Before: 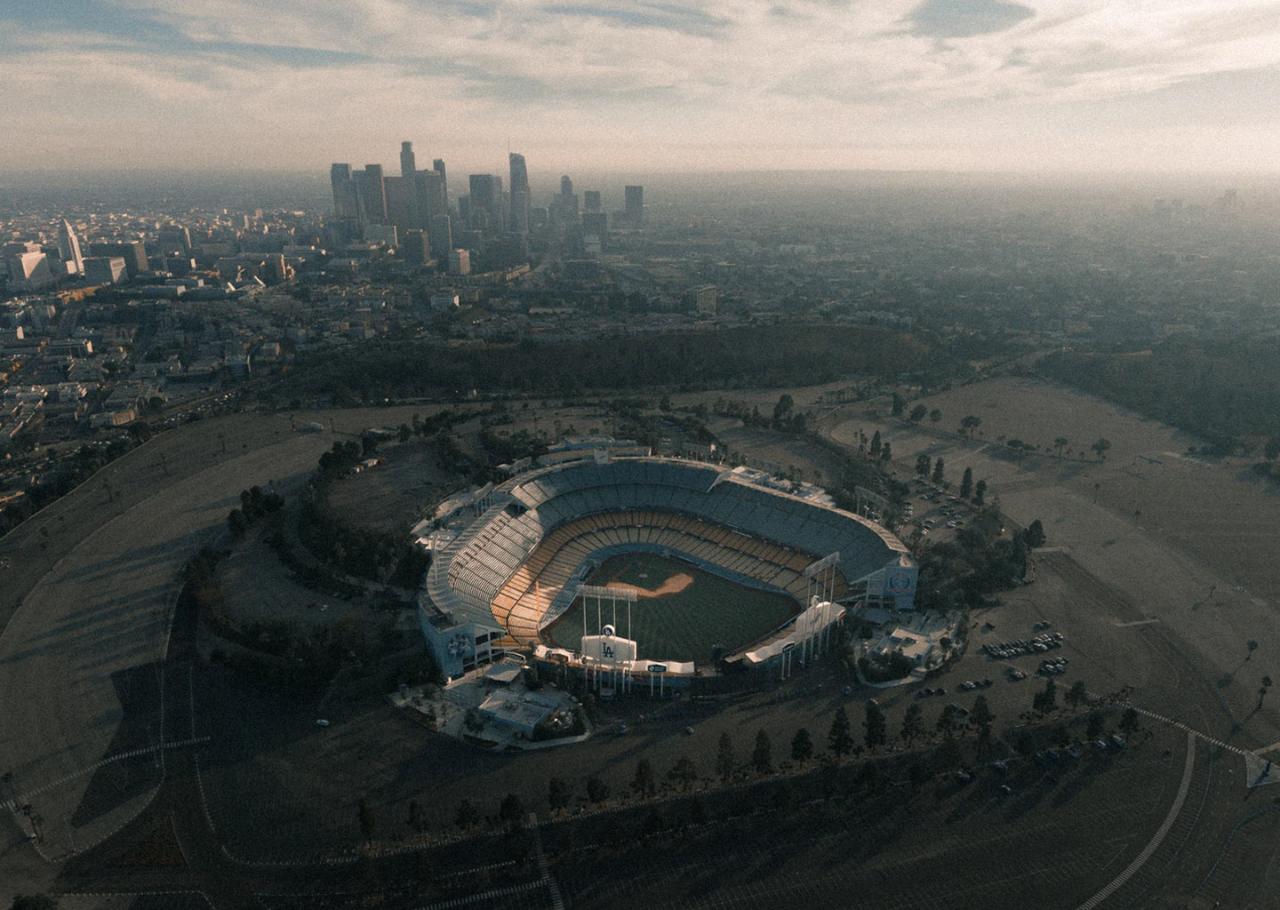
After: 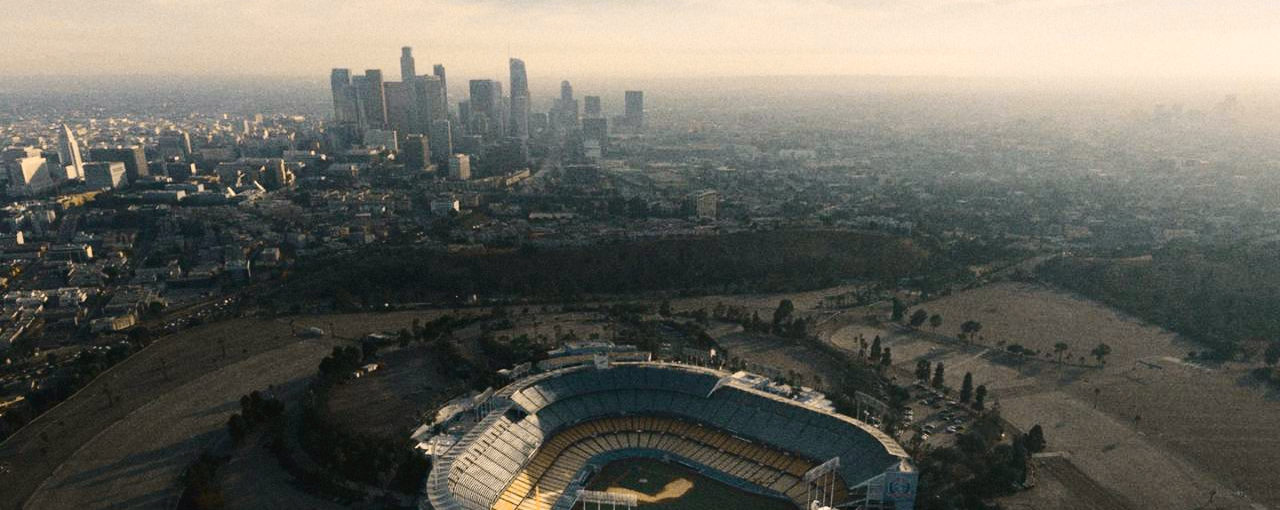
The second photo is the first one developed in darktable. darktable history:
tone curve: curves: ch0 [(0.003, 0.023) (0.071, 0.052) (0.236, 0.197) (0.466, 0.557) (0.631, 0.764) (0.806, 0.906) (1, 1)]; ch1 [(0, 0) (0.262, 0.227) (0.417, 0.386) (0.469, 0.467) (0.502, 0.51) (0.528, 0.521) (0.573, 0.555) (0.605, 0.621) (0.644, 0.671) (0.686, 0.728) (0.994, 0.987)]; ch2 [(0, 0) (0.262, 0.188) (0.385, 0.353) (0.427, 0.424) (0.495, 0.502) (0.531, 0.555) (0.583, 0.632) (0.644, 0.748) (1, 1)], color space Lab, independent channels, preserve colors none
crop and rotate: top 10.492%, bottom 33.45%
